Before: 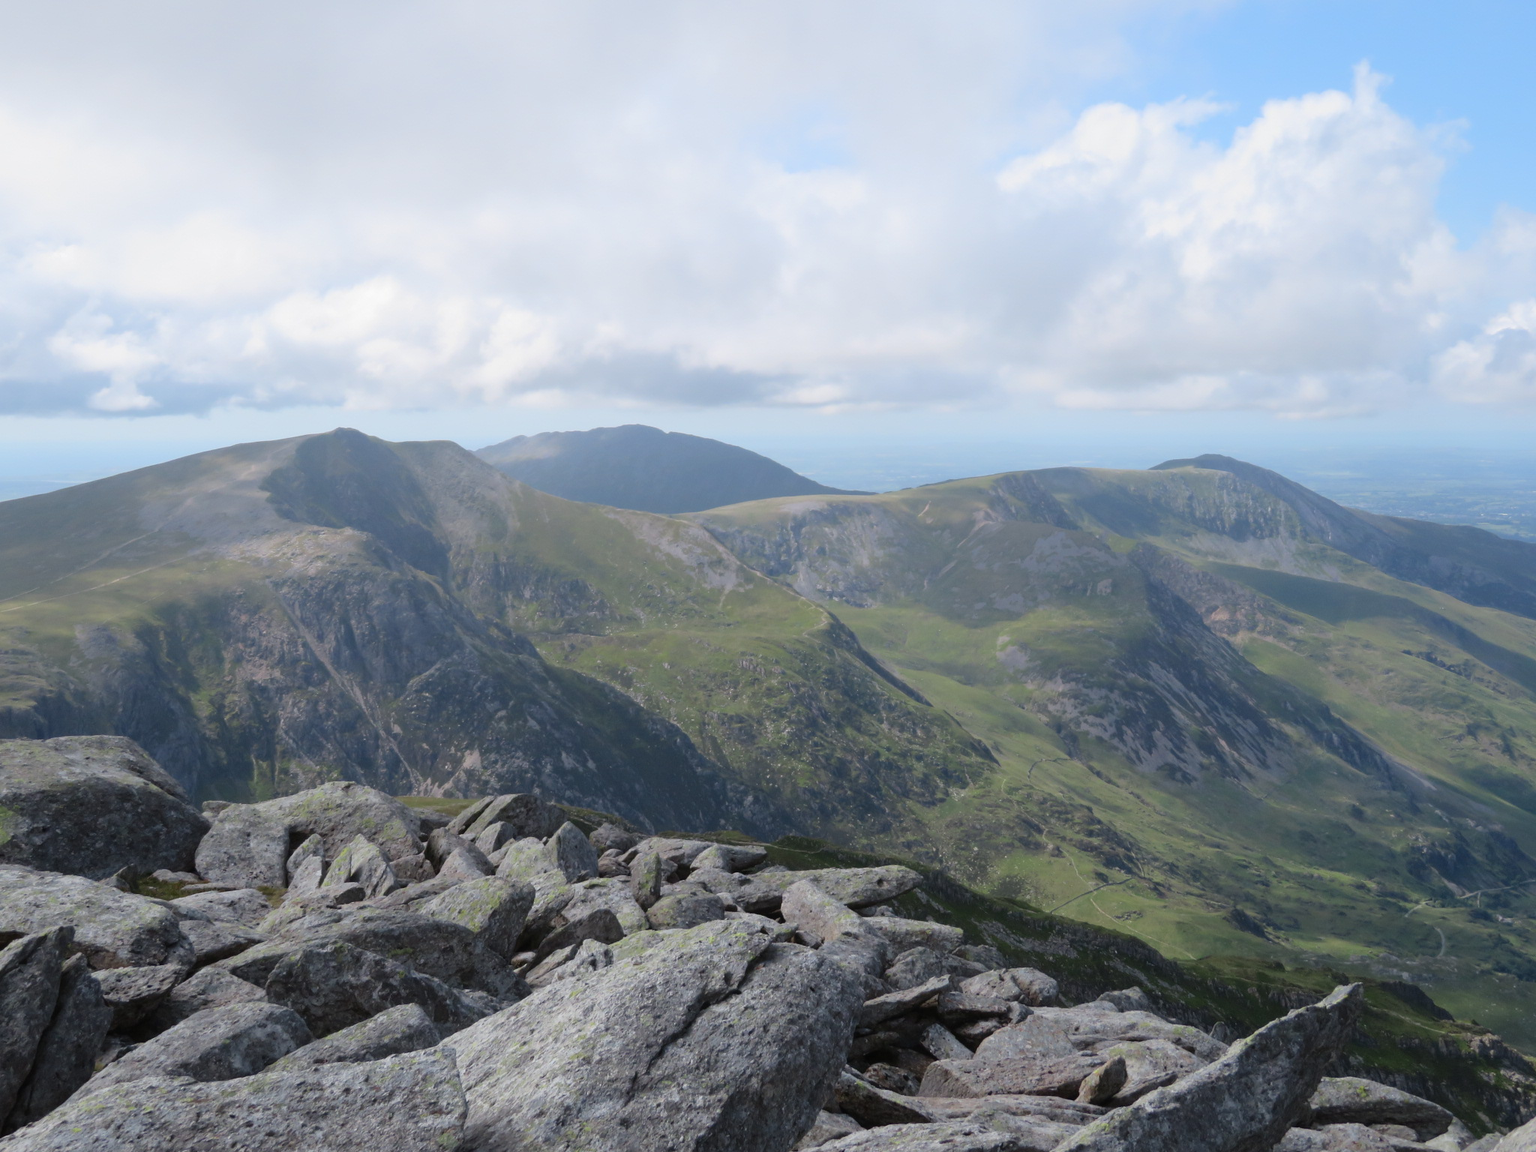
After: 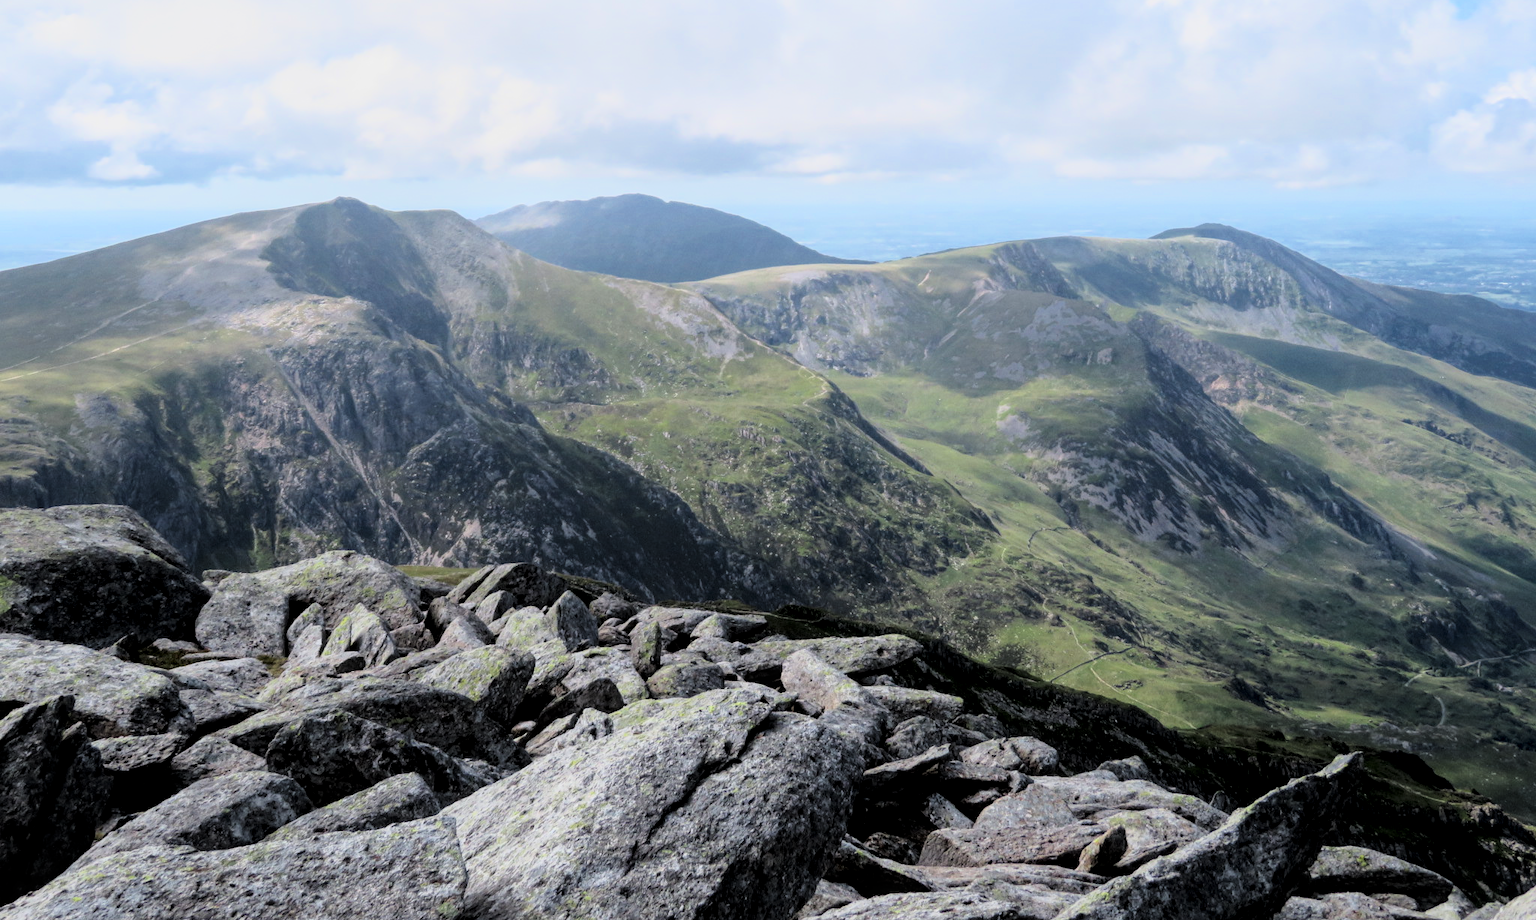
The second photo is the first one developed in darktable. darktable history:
tone equalizer: -8 EV -0.727 EV, -7 EV -0.737 EV, -6 EV -0.577 EV, -5 EV -0.364 EV, -3 EV 0.386 EV, -2 EV 0.6 EV, -1 EV 0.695 EV, +0 EV 0.78 EV, mask exposure compensation -0.503 EV
crop and rotate: top 20.059%
local contrast: highlights 92%, shadows 88%, detail 160%, midtone range 0.2
tone curve: curves: ch0 [(0, 0) (0.042, 0.01) (0.223, 0.123) (0.59, 0.574) (0.802, 0.868) (1, 1)], color space Lab, linked channels, preserve colors none
filmic rgb: middle gray luminance 29.78%, black relative exposure -8.91 EV, white relative exposure 7 EV, target black luminance 0%, hardness 2.97, latitude 1.53%, contrast 0.963, highlights saturation mix 5.75%, shadows ↔ highlights balance 11.84%, color science v6 (2022)
color balance rgb: perceptual saturation grading › global saturation 14.763%
contrast brightness saturation: contrast 0.071
